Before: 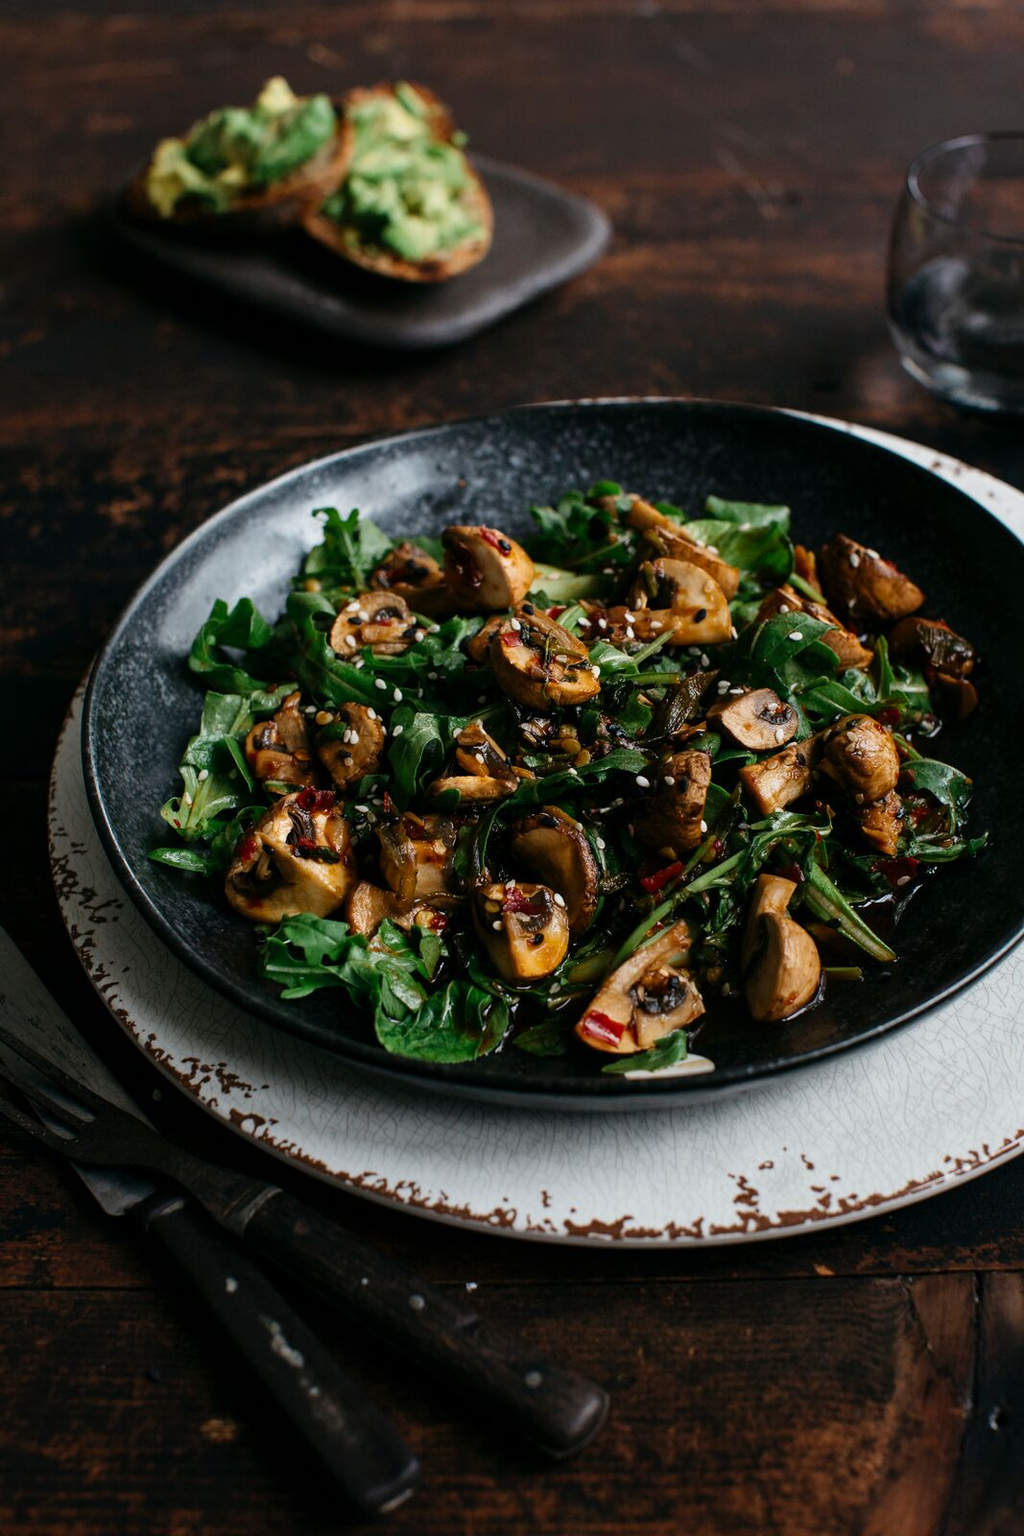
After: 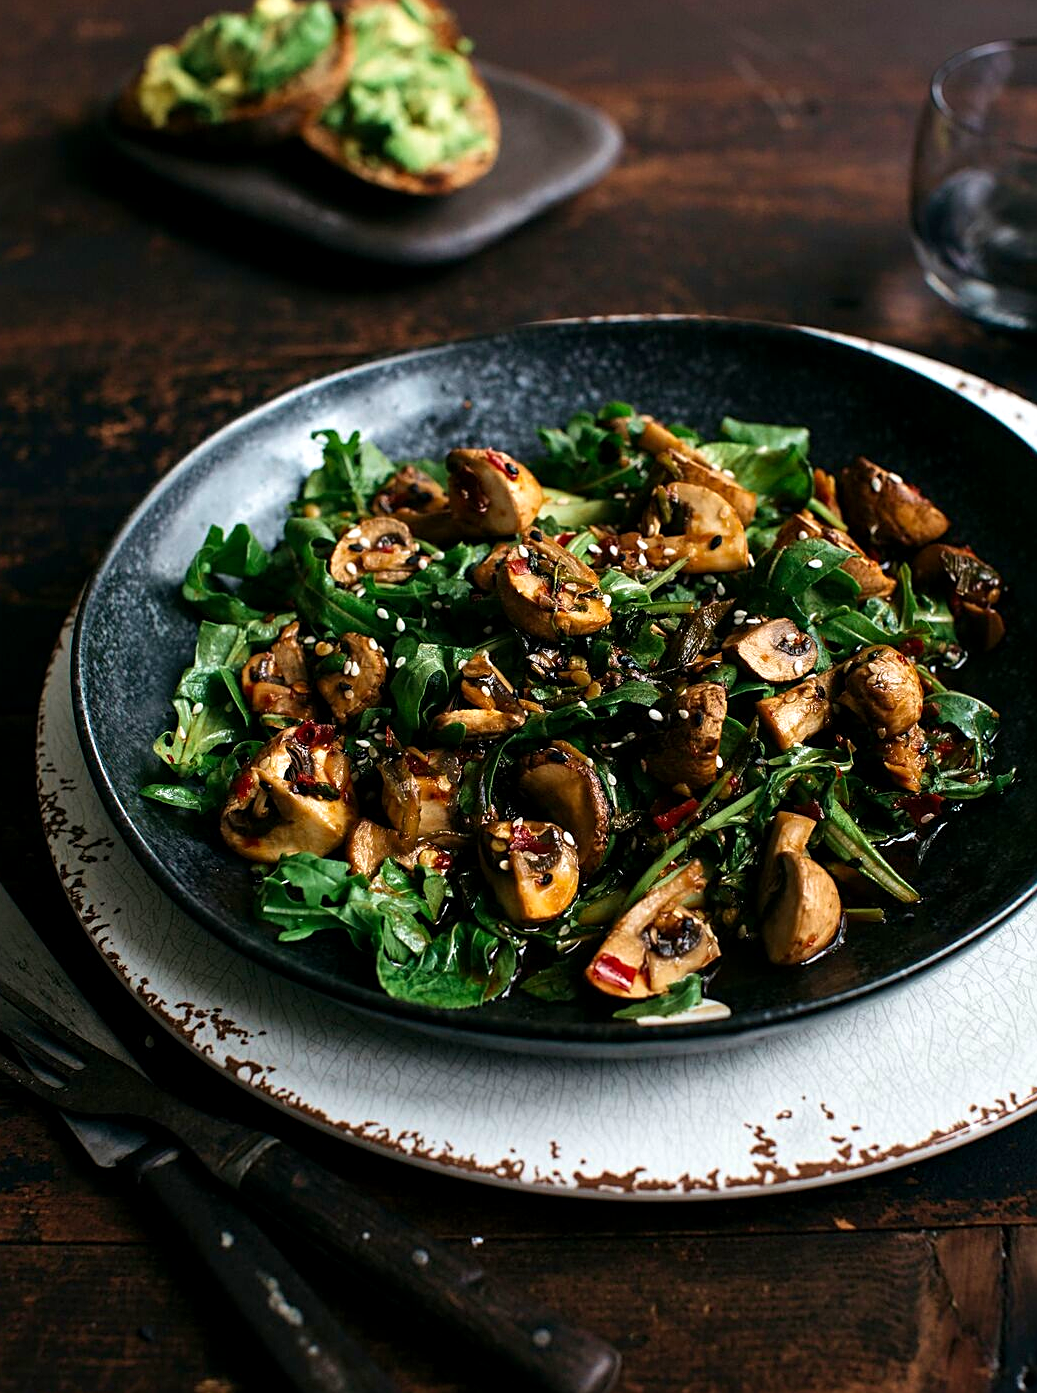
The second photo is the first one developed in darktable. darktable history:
sharpen: on, module defaults
velvia: on, module defaults
exposure: black level correction 0.001, exposure 0.499 EV, compensate highlight preservation false
crop: left 1.33%, top 6.189%, right 1.404%, bottom 6.7%
